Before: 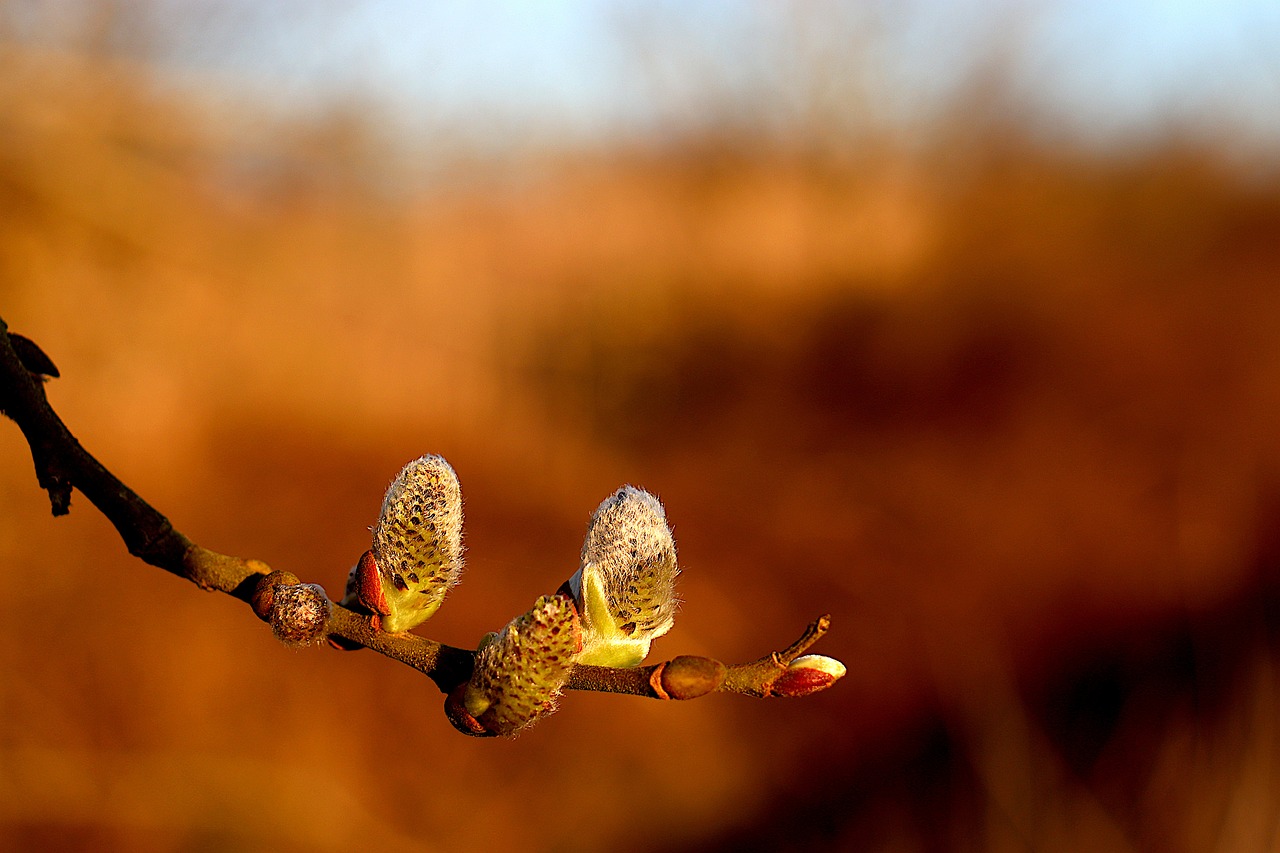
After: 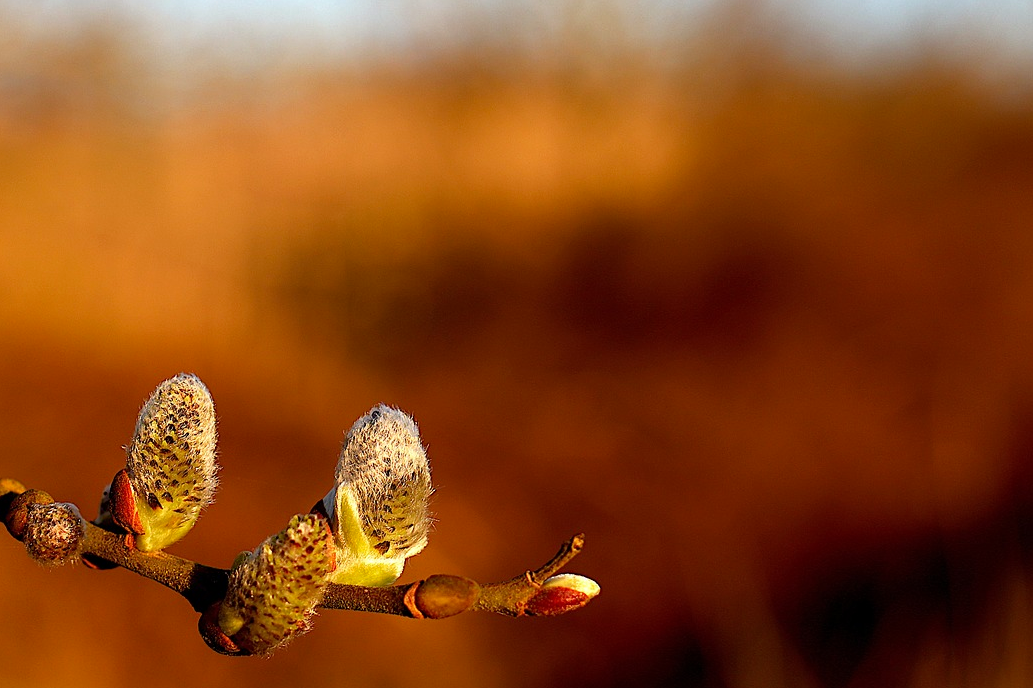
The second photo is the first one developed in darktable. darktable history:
crop: left 19.266%, top 9.554%, right 0%, bottom 9.761%
haze removal: adaptive false
